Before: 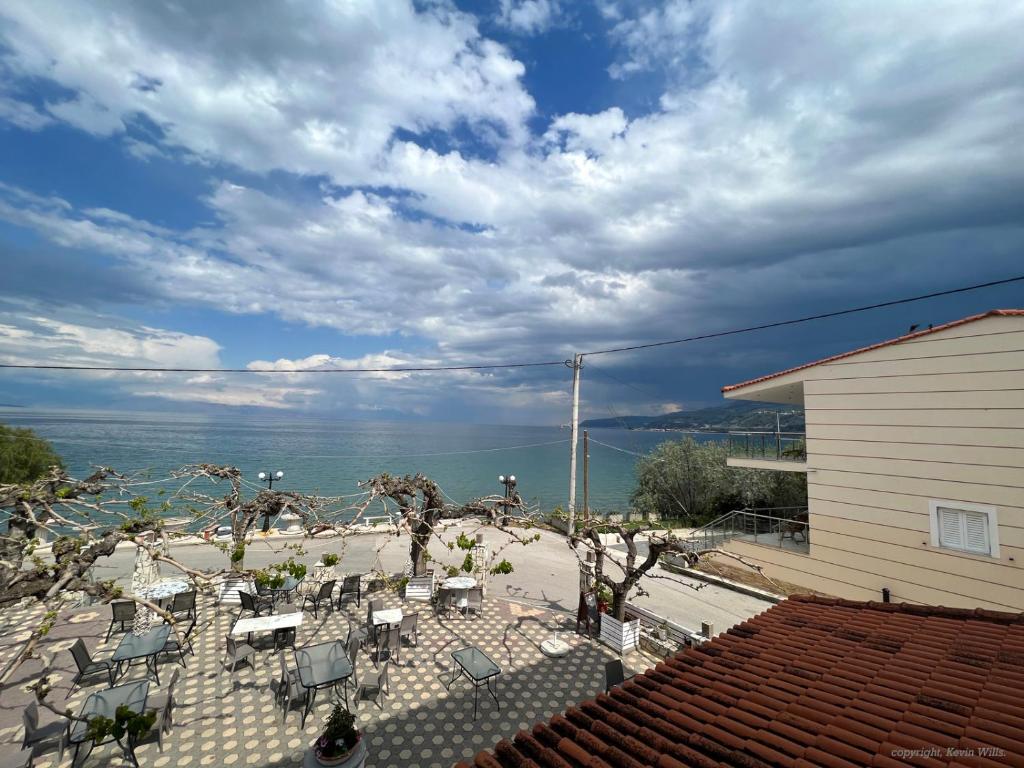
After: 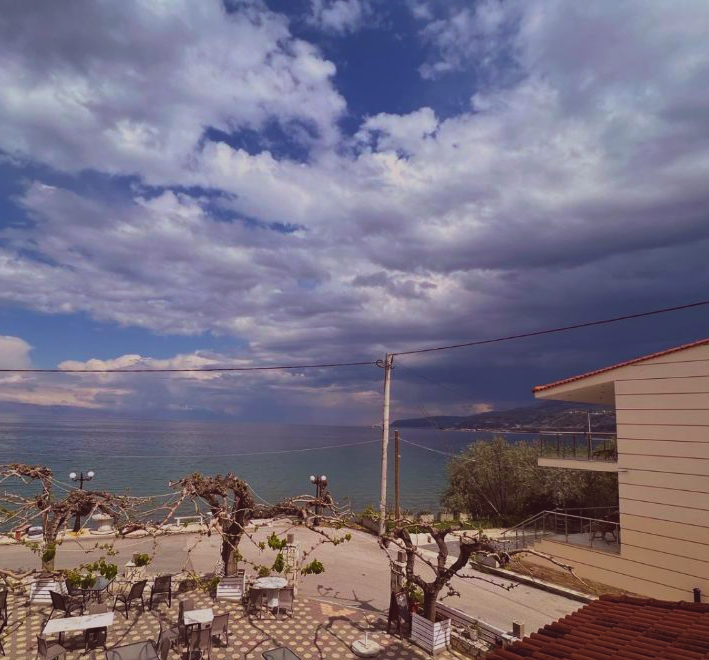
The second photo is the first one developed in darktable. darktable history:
rgb levels: mode RGB, independent channels, levels [[0, 0.474, 1], [0, 0.5, 1], [0, 0.5, 1]]
crop: left 18.479%, right 12.2%, bottom 13.971%
color balance: lift [1, 1.001, 0.999, 1.001], gamma [1, 1.004, 1.007, 0.993], gain [1, 0.991, 0.987, 1.013], contrast 7.5%, contrast fulcrum 10%, output saturation 115%
exposure: black level correction -0.016, exposure -1.018 EV, compensate highlight preservation false
velvia: on, module defaults
